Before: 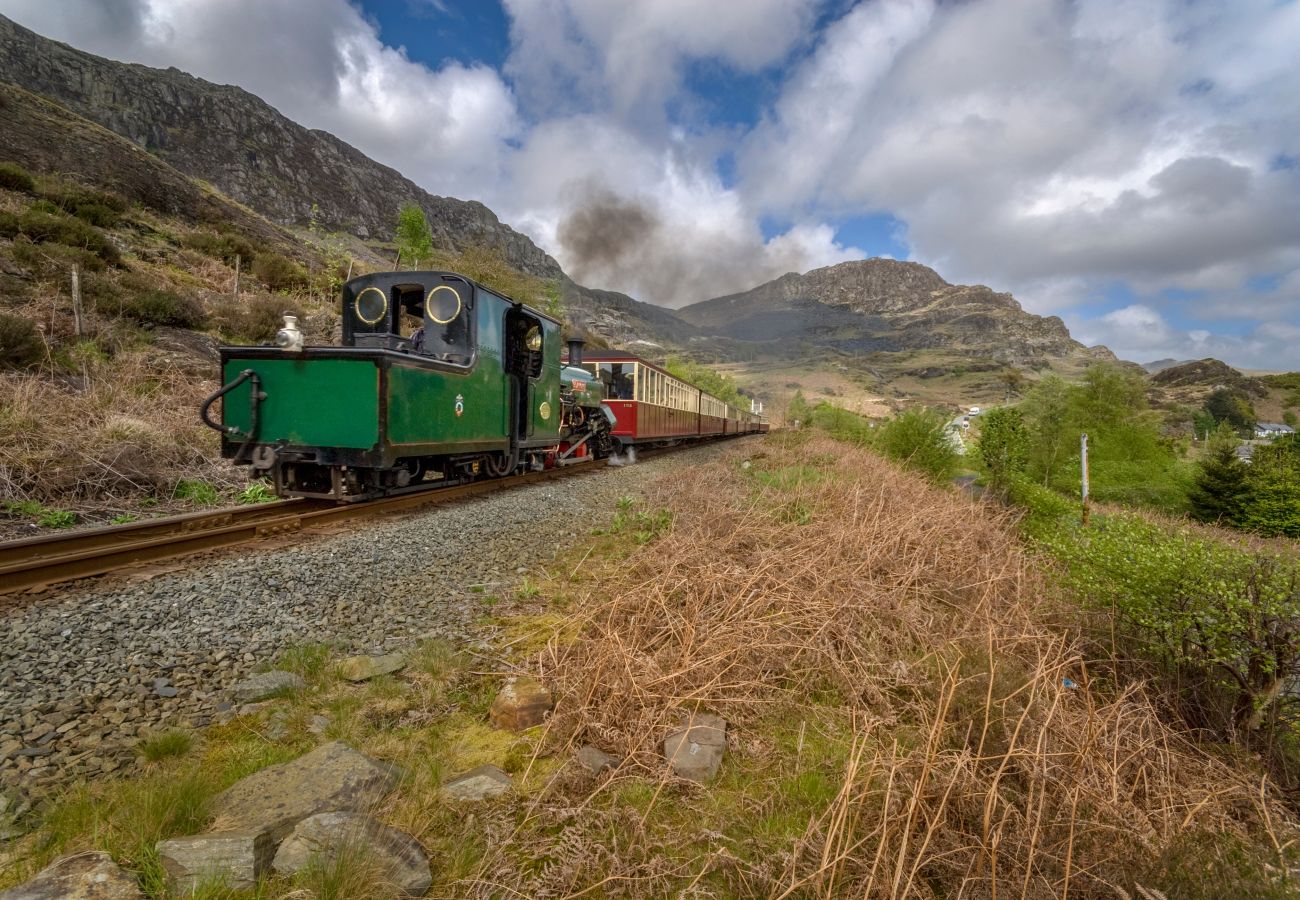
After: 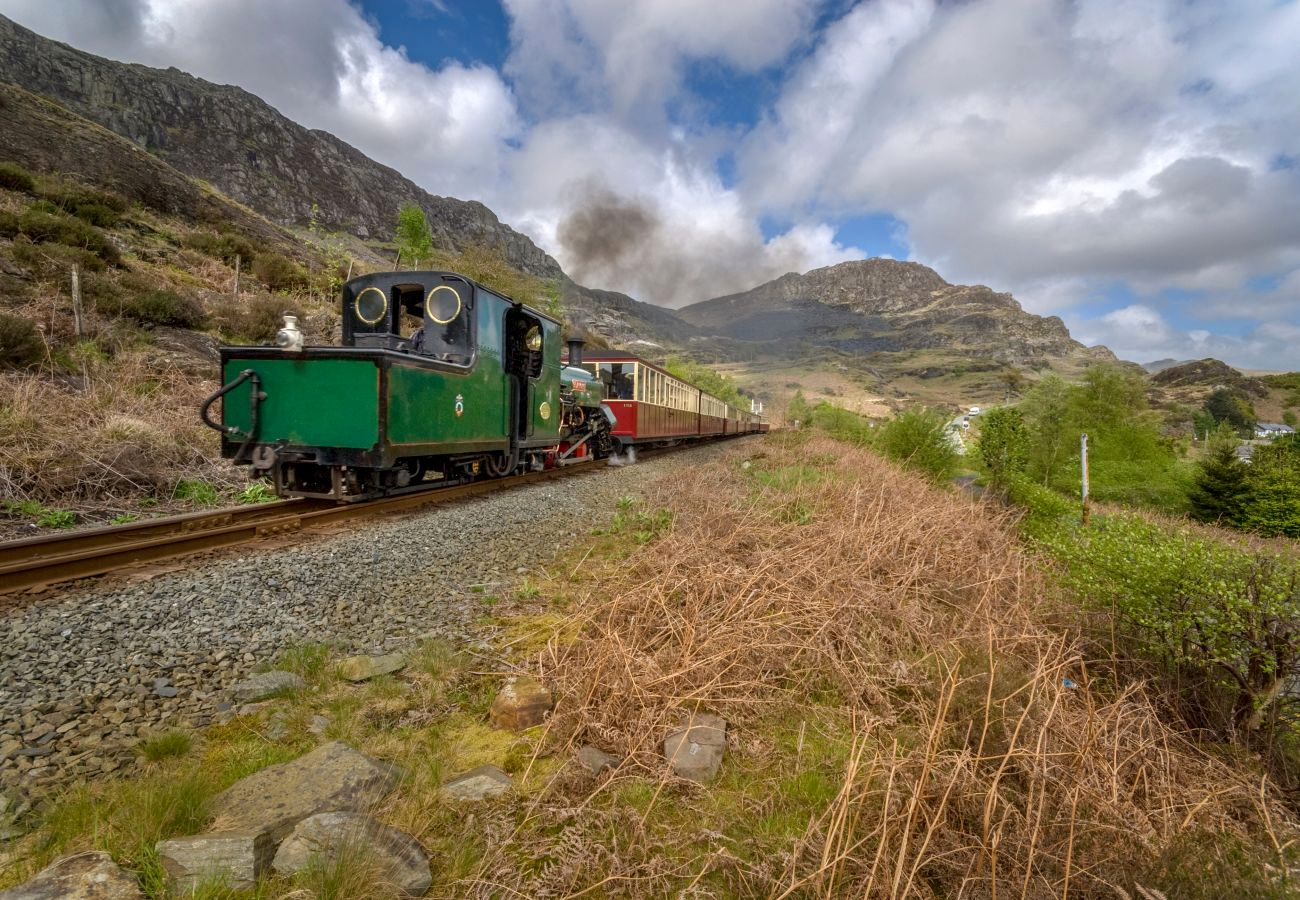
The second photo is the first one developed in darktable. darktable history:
exposure: black level correction 0.001, exposure 0.137 EV, compensate highlight preservation false
